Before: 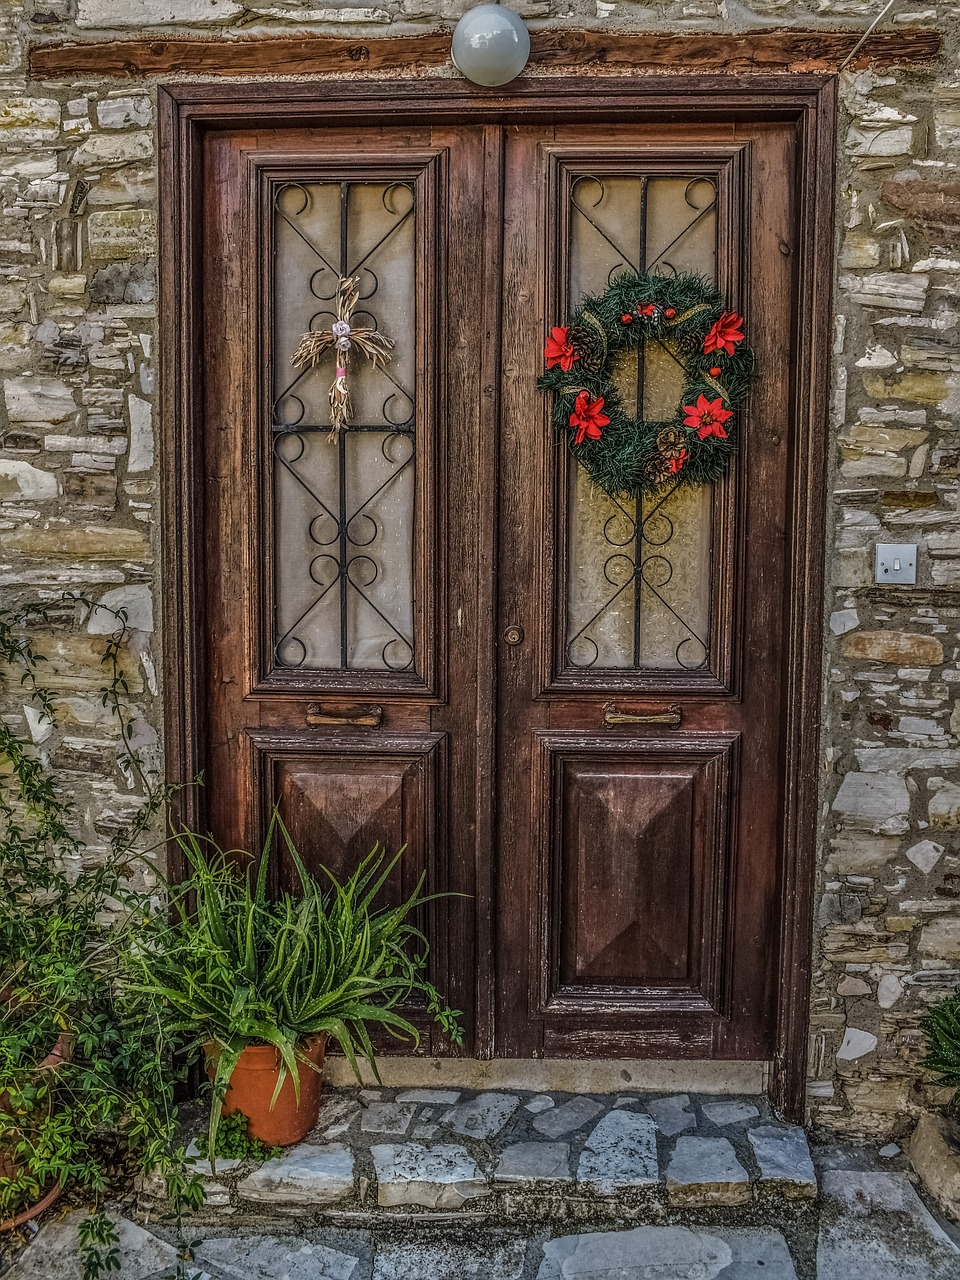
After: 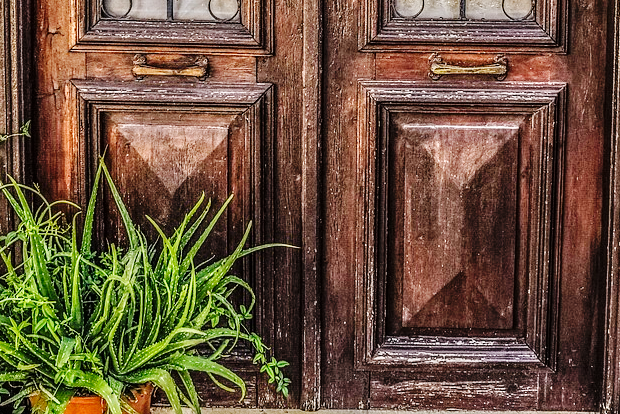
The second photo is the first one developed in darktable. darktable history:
base curve: curves: ch0 [(0, 0) (0.036, 0.025) (0.121, 0.166) (0.206, 0.329) (0.605, 0.79) (1, 1)], preserve colors none
crop: left 18.201%, top 50.78%, right 17.136%, bottom 16.822%
tone equalizer: -7 EV 0.162 EV, -6 EV 0.607 EV, -5 EV 1.16 EV, -4 EV 1.34 EV, -3 EV 1.18 EV, -2 EV 0.6 EV, -1 EV 0.156 EV
